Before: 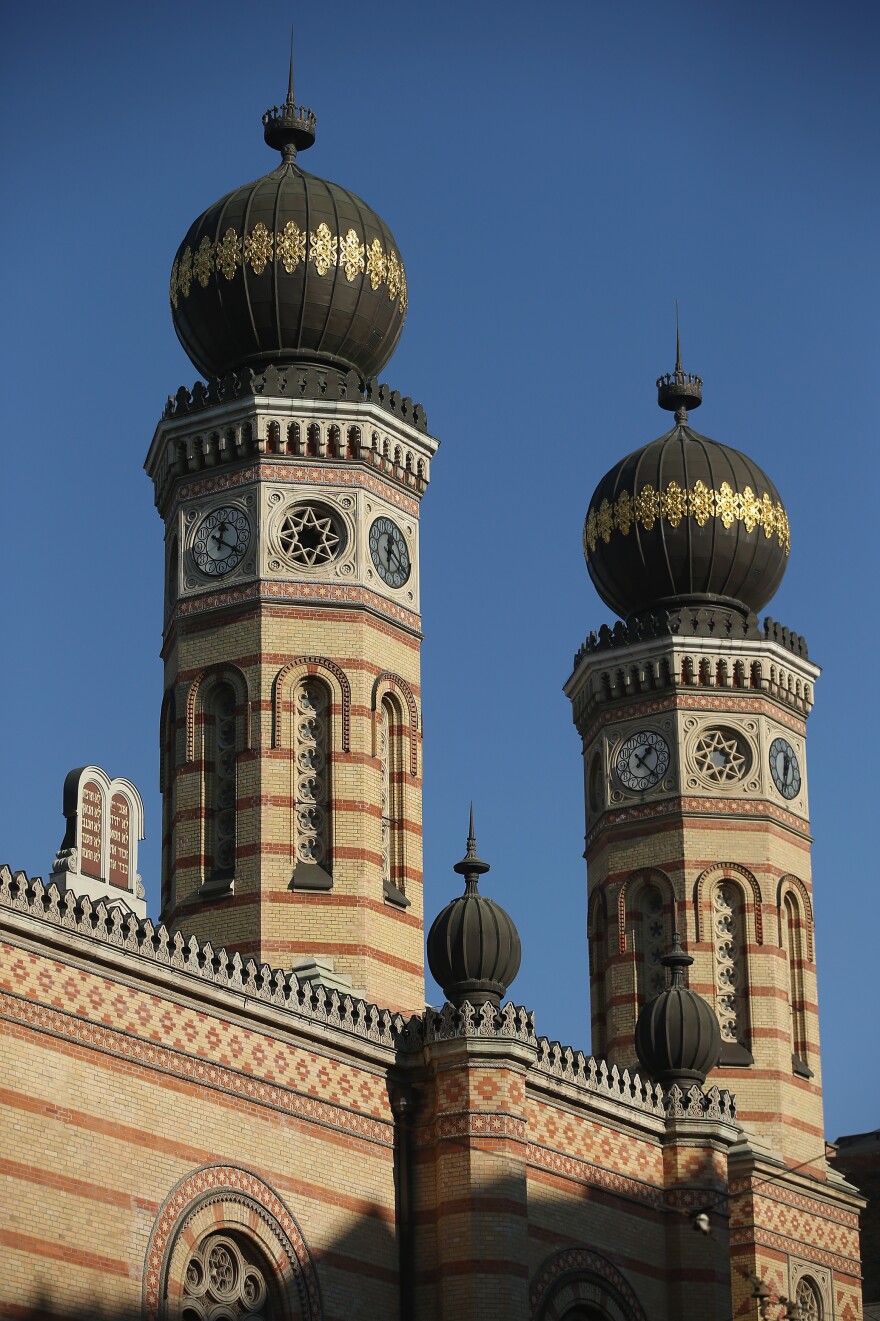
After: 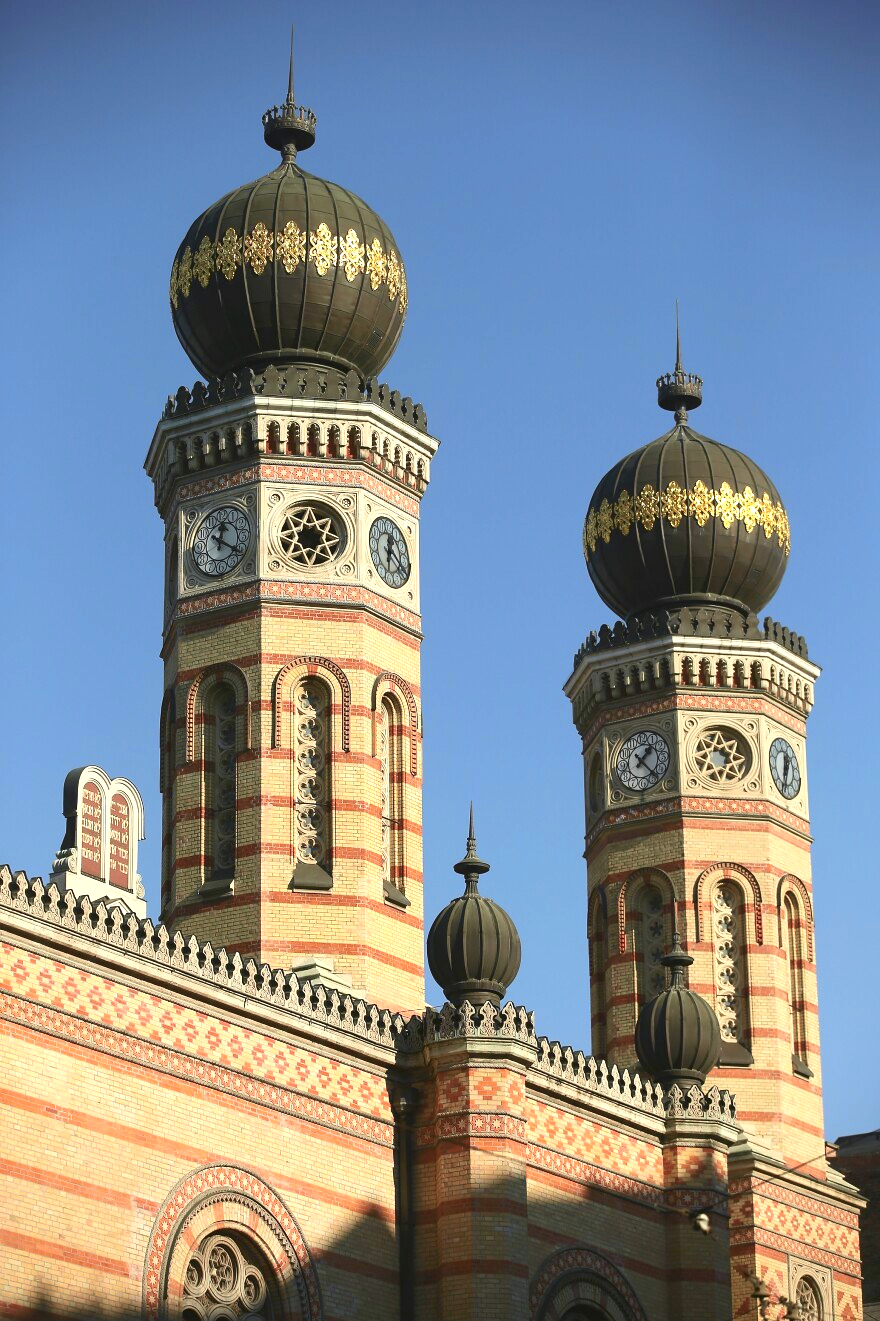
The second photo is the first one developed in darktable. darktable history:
tone curve: curves: ch0 [(0, 0.014) (0.036, 0.047) (0.15, 0.156) (0.27, 0.258) (0.511, 0.506) (0.761, 0.741) (1, 0.919)]; ch1 [(0, 0) (0.179, 0.173) (0.322, 0.32) (0.429, 0.431) (0.502, 0.5) (0.519, 0.522) (0.562, 0.575) (0.631, 0.65) (0.72, 0.692) (1, 1)]; ch2 [(0, 0) (0.29, 0.295) (0.404, 0.436) (0.497, 0.498) (0.533, 0.556) (0.599, 0.607) (0.696, 0.707) (1, 1)], color space Lab, independent channels, preserve colors none
exposure: black level correction 0, exposure 1.2 EV, compensate exposure bias true, compensate highlight preservation false
